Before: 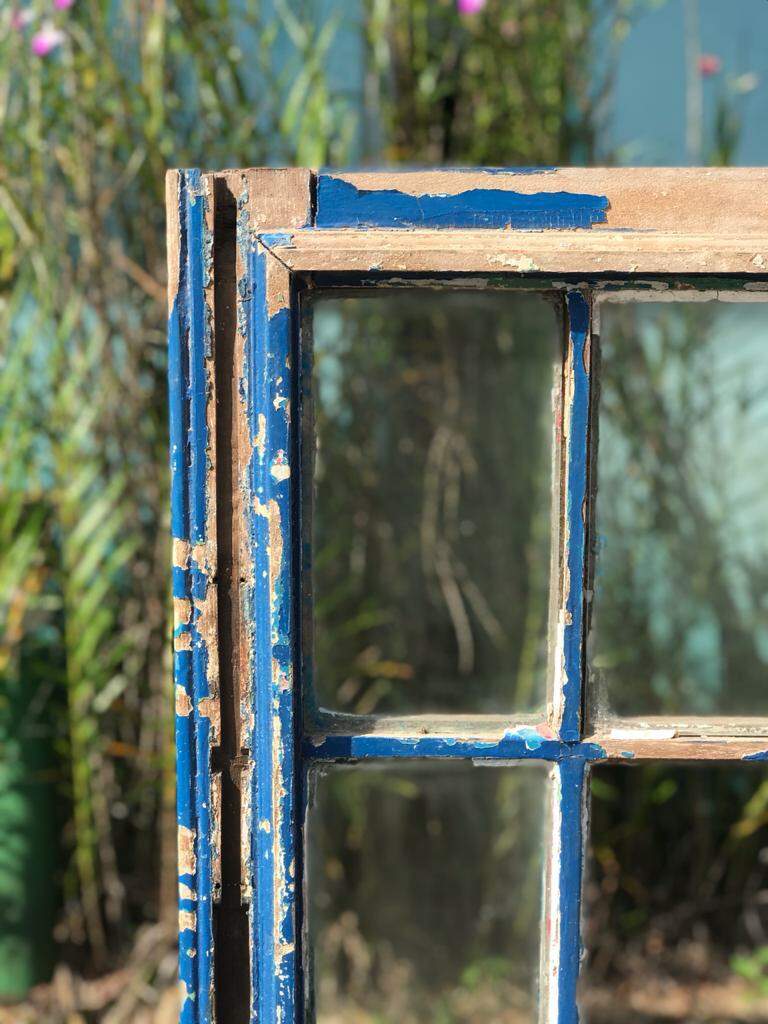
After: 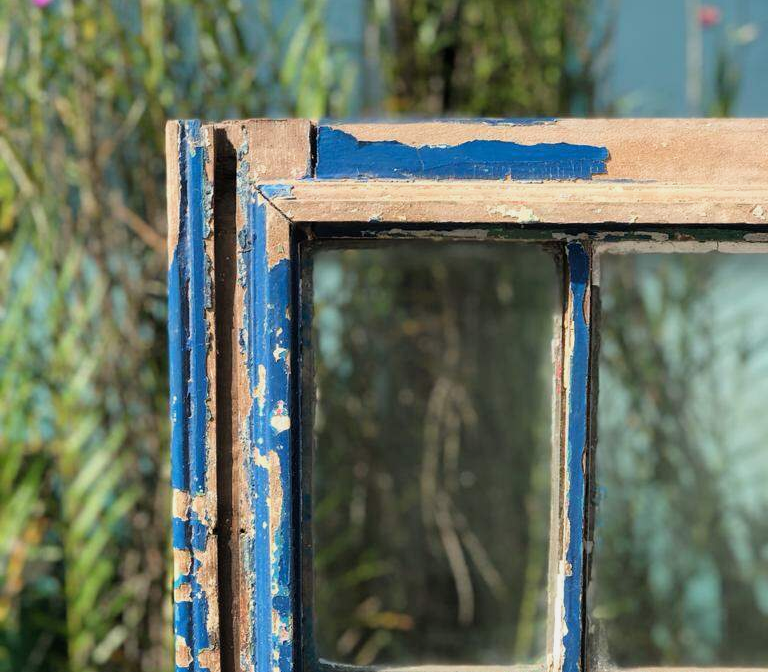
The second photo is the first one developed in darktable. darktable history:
crop and rotate: top 4.848%, bottom 29.503%
filmic rgb: black relative exposure -9.5 EV, white relative exposure 3.02 EV, hardness 6.12
